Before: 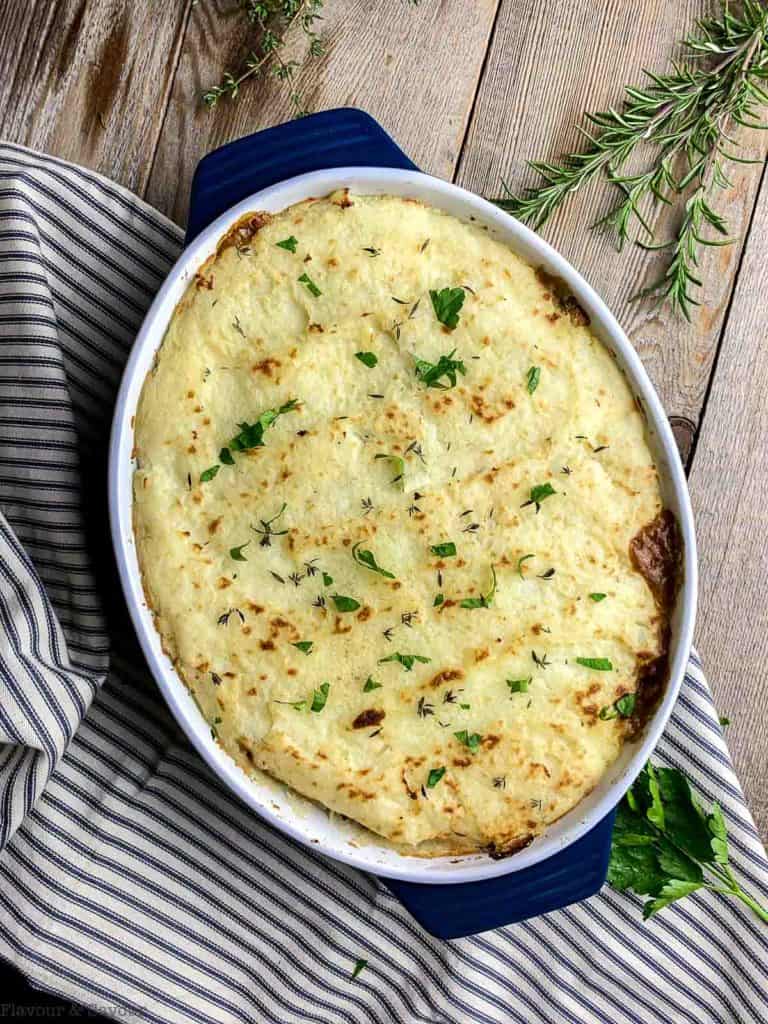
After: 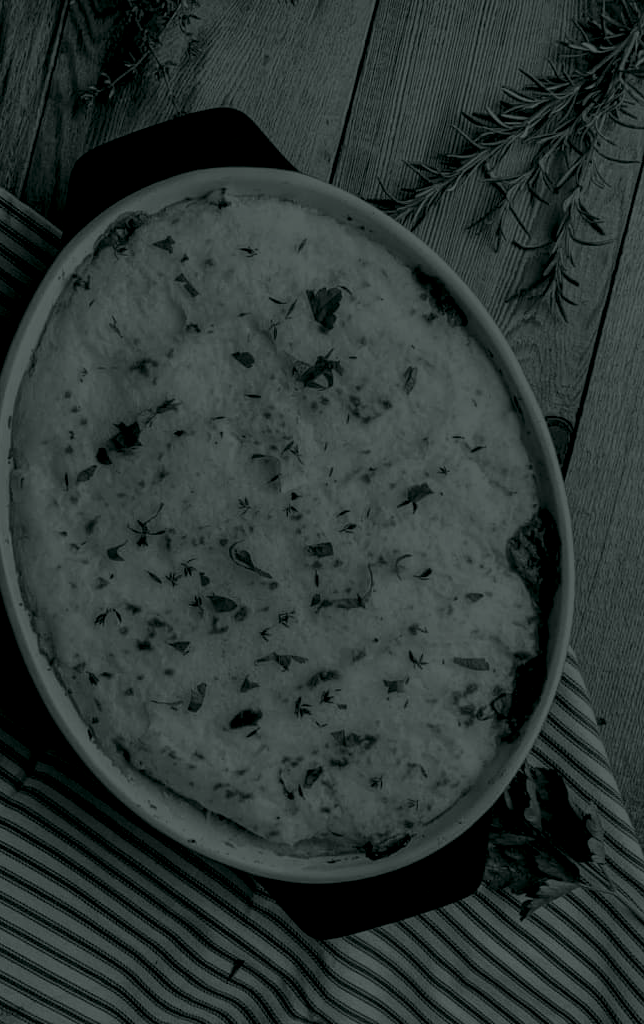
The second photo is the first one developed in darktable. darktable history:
white balance: emerald 1
colorize: hue 90°, saturation 19%, lightness 1.59%, version 1
crop: left 16.145%
